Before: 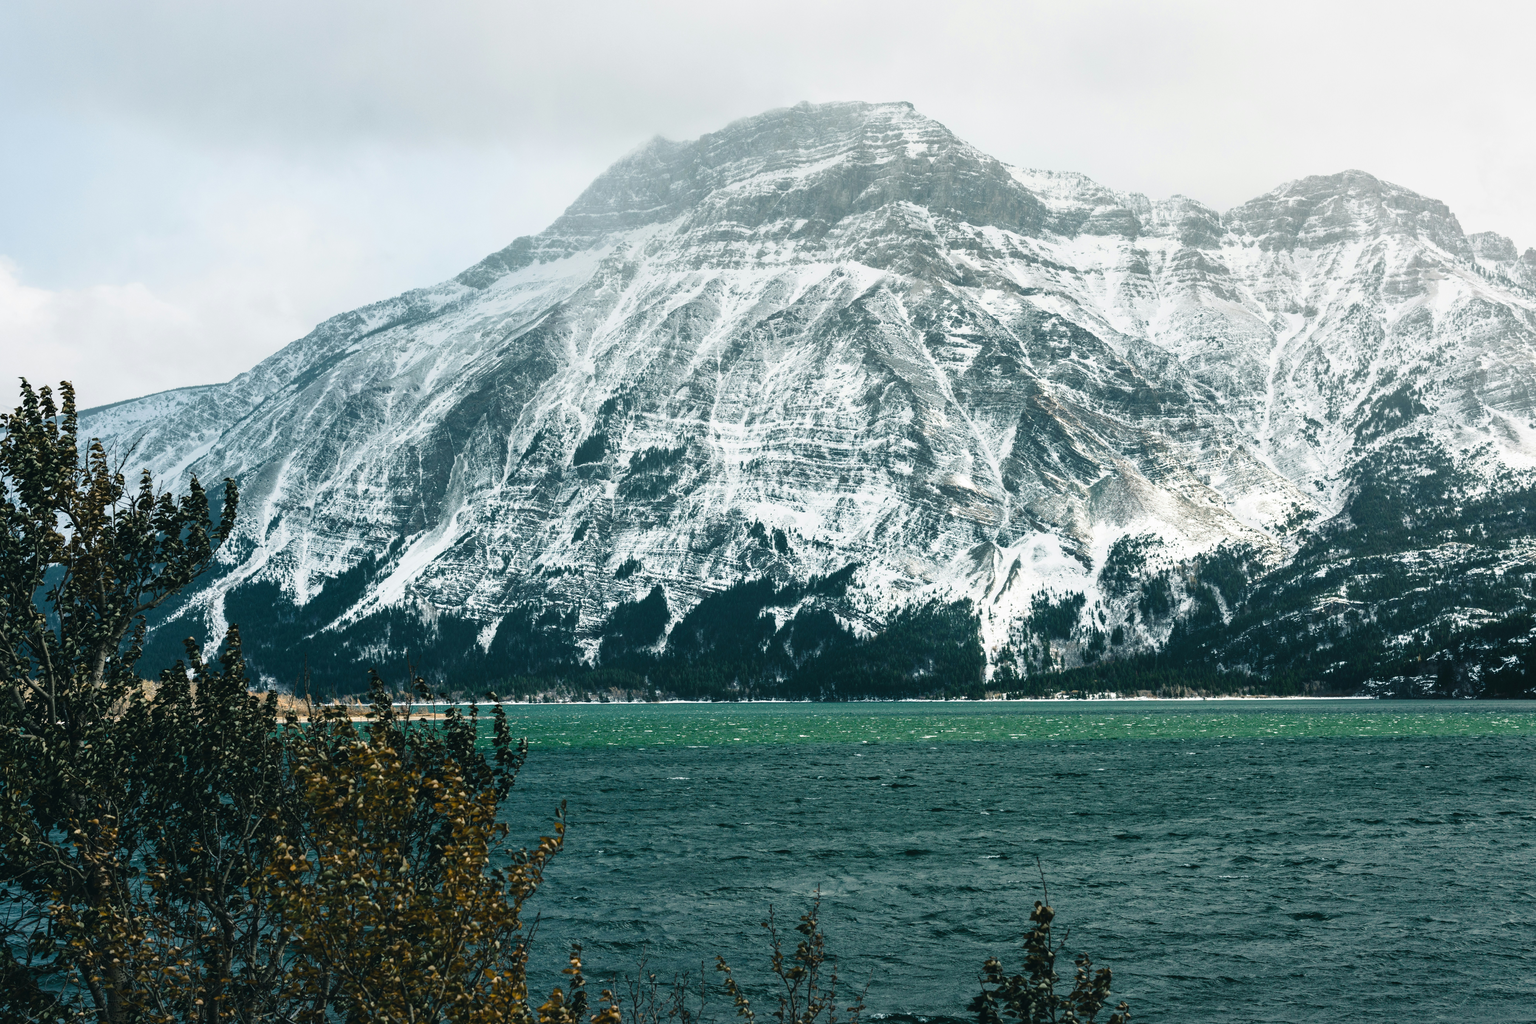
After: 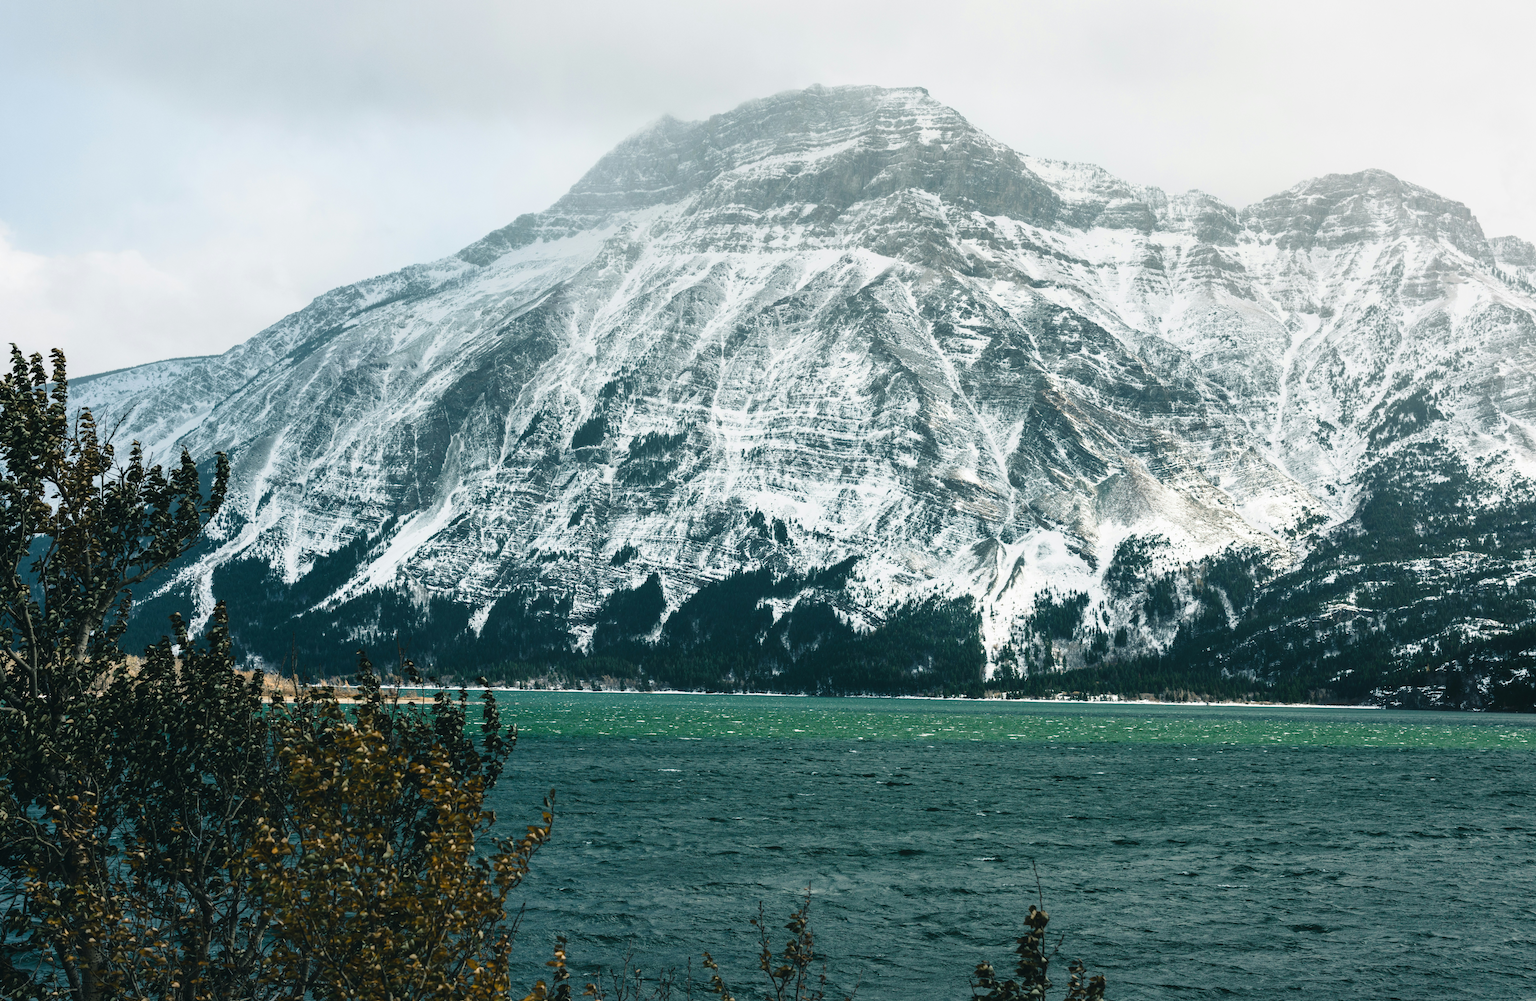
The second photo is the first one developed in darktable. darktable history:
rotate and perspective: rotation 1.57°, crop left 0.018, crop right 0.982, crop top 0.039, crop bottom 0.961
local contrast: mode bilateral grid, contrast 100, coarseness 100, detail 94%, midtone range 0.2
